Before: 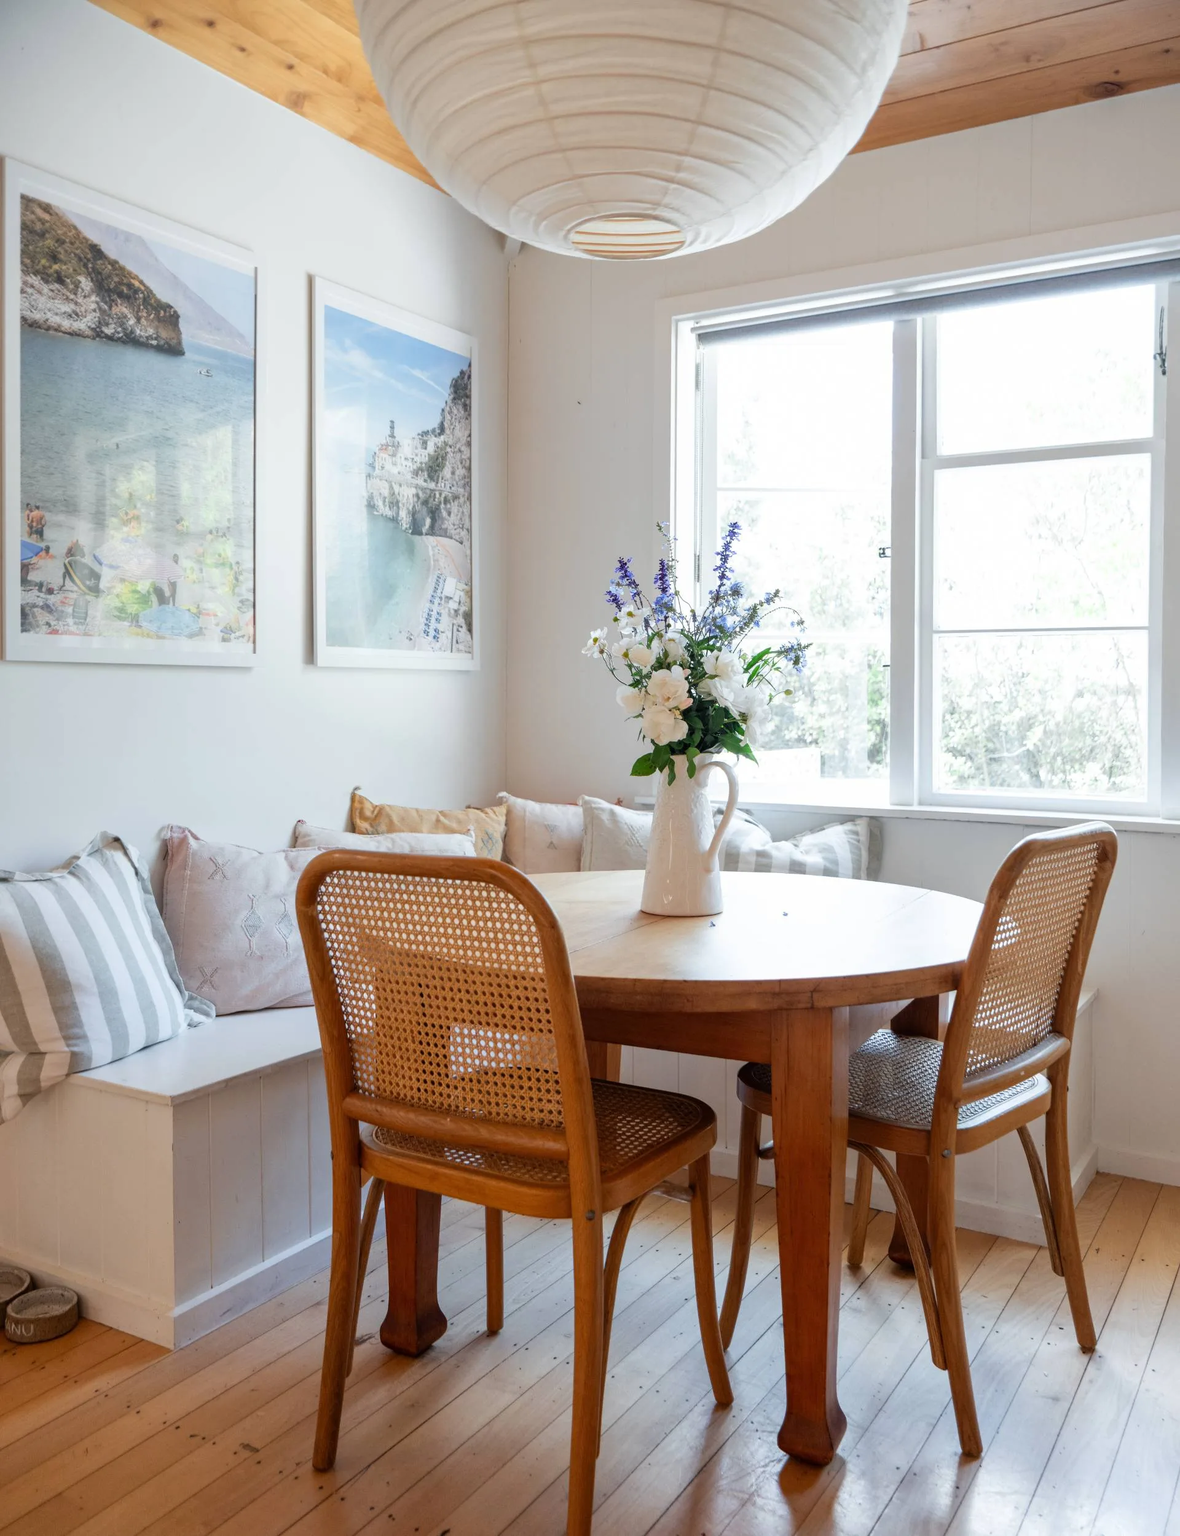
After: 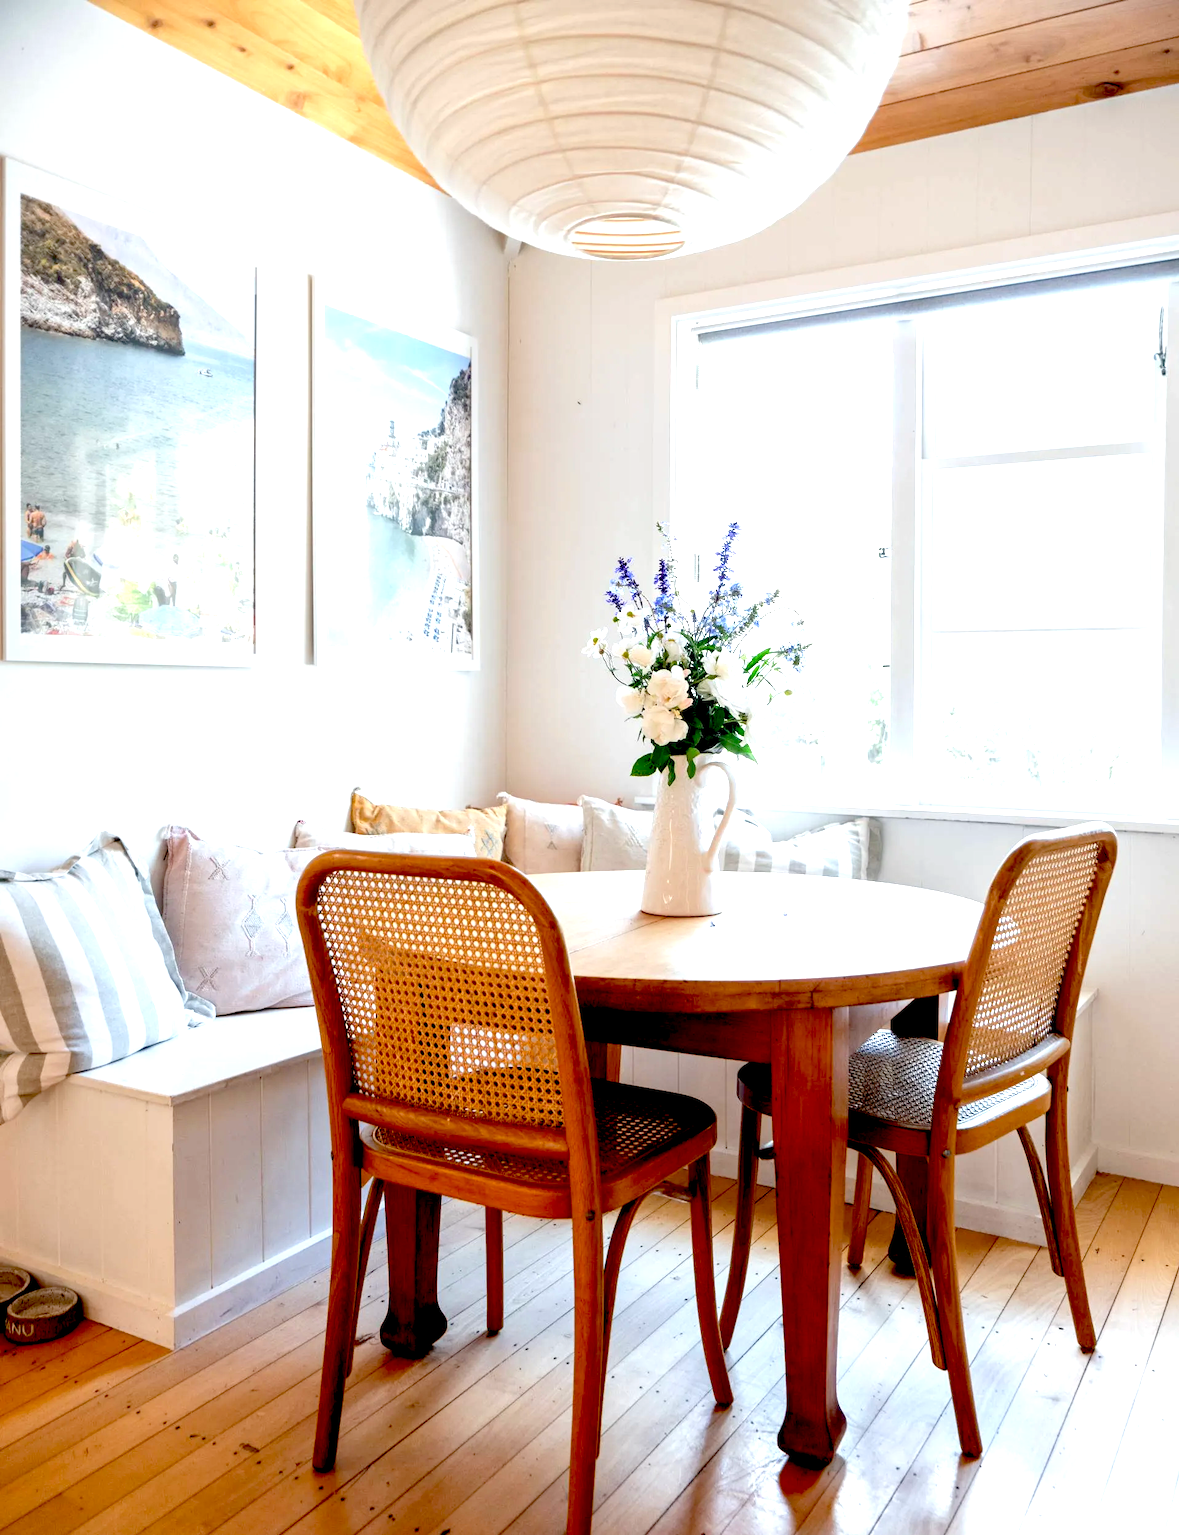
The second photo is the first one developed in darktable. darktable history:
exposure: black level correction 0.035, exposure 0.907 EV, compensate exposure bias true, compensate highlight preservation false
color calibration: illuminant same as pipeline (D50), adaptation XYZ, x 0.345, y 0.357, temperature 5013.84 K
